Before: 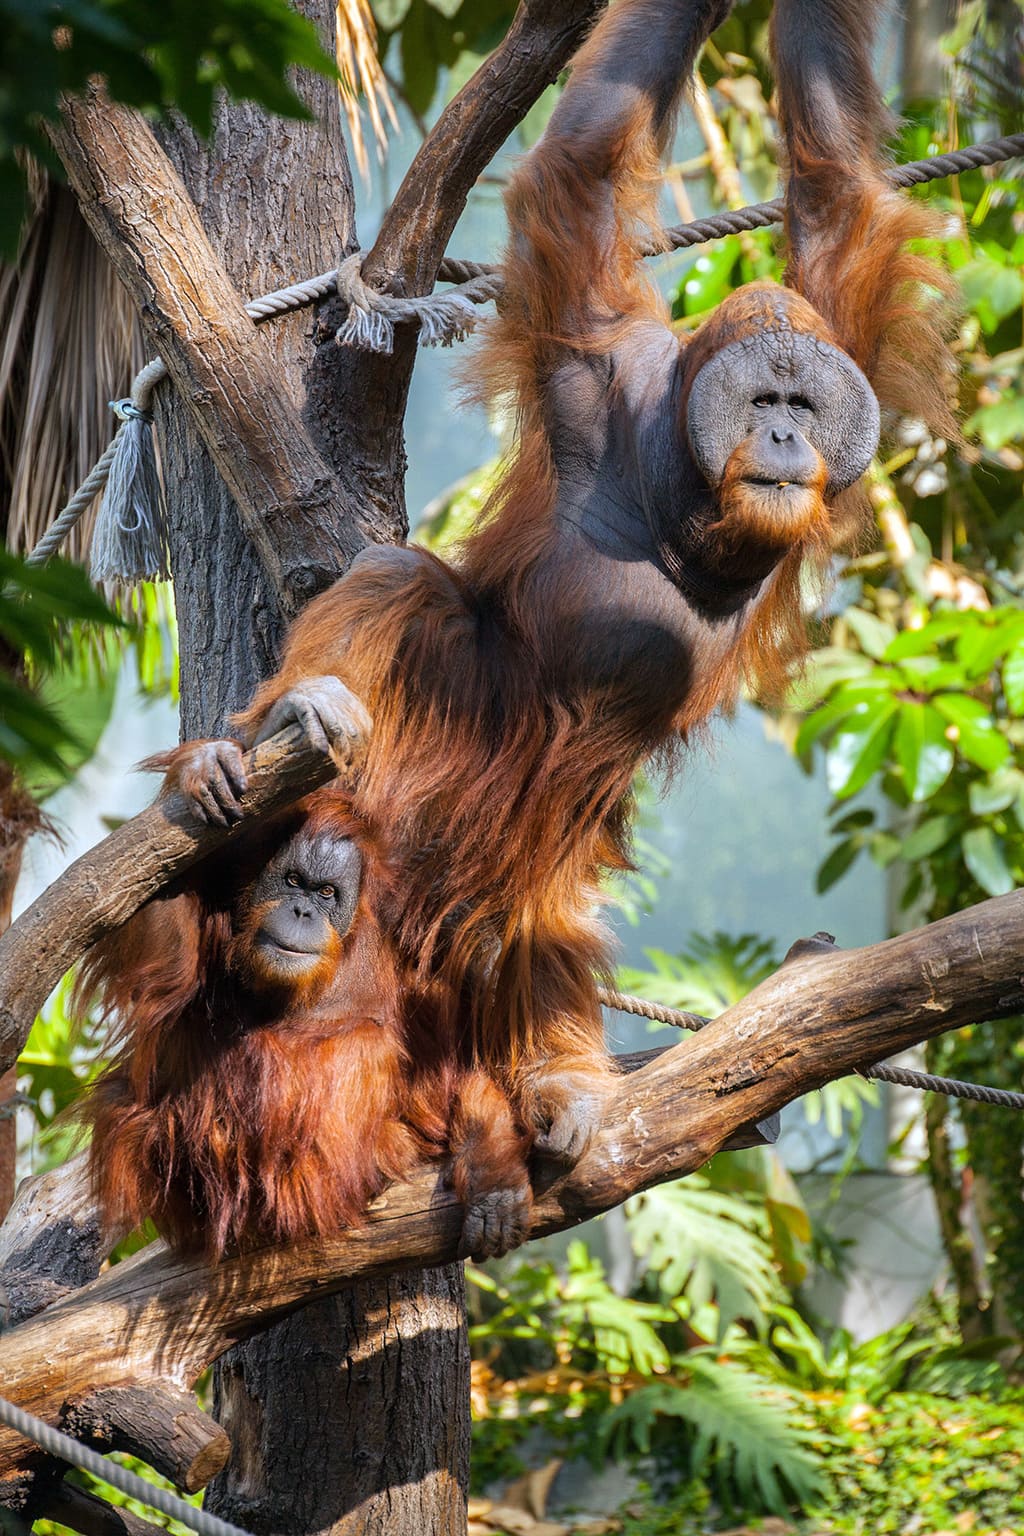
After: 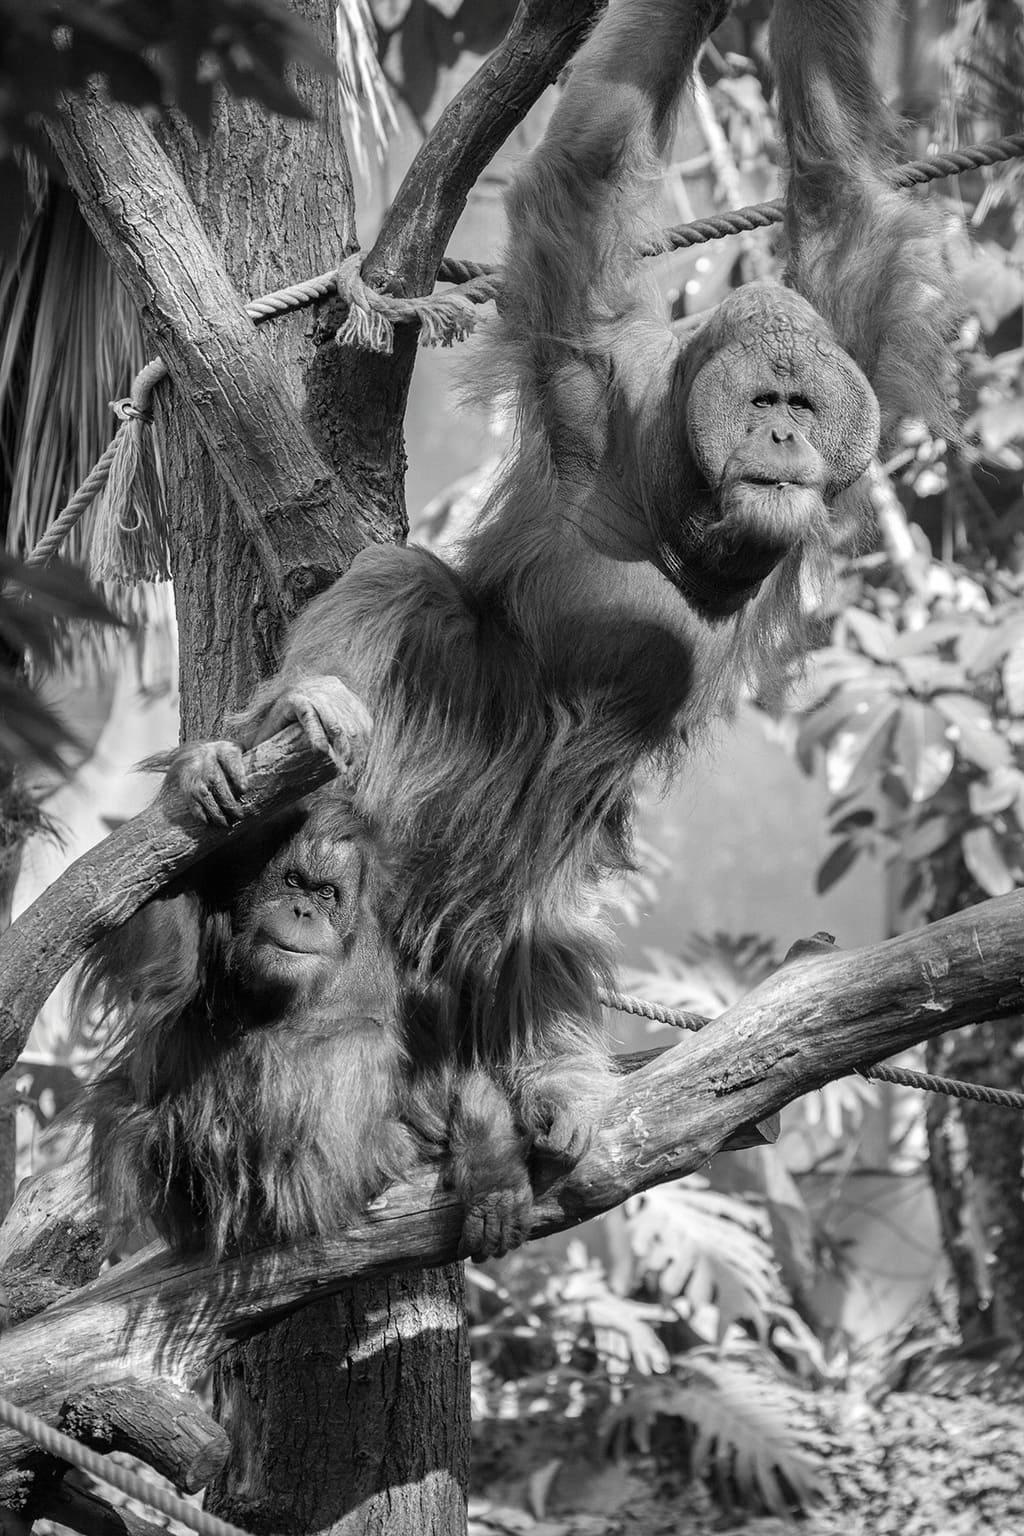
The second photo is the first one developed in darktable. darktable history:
contrast brightness saturation: saturation -0.996
